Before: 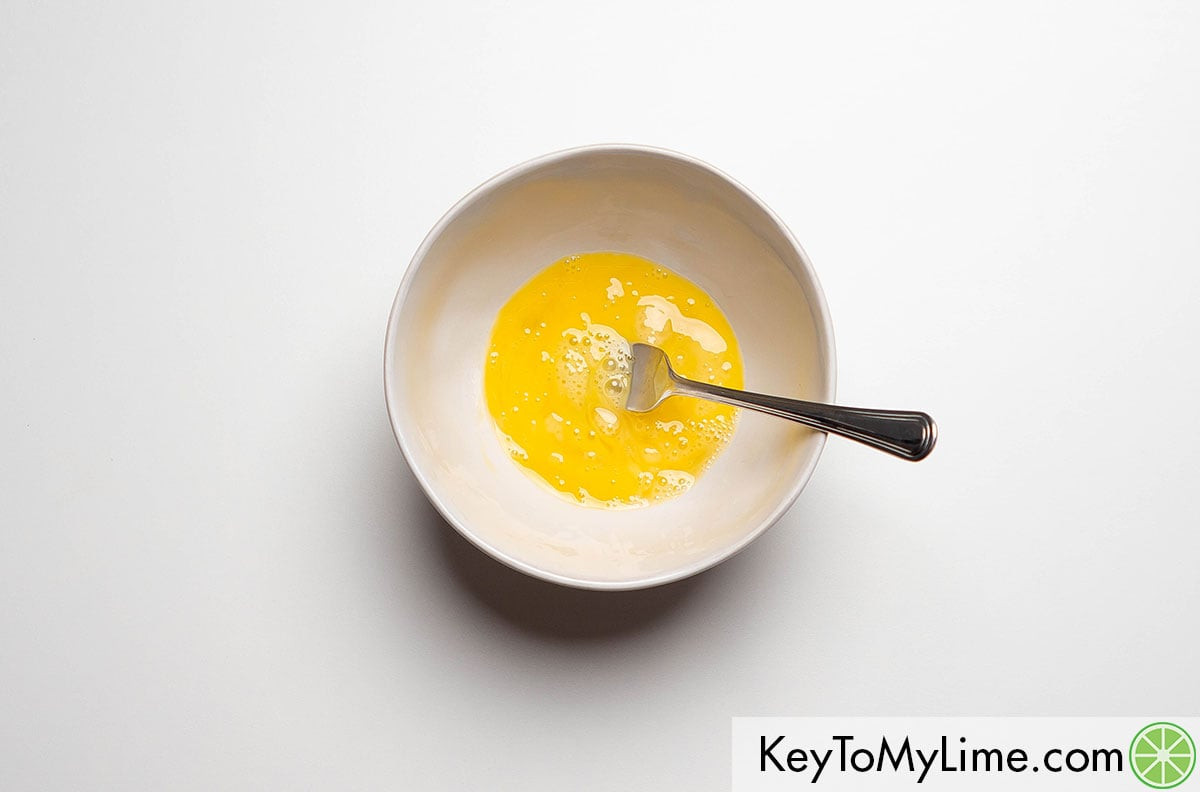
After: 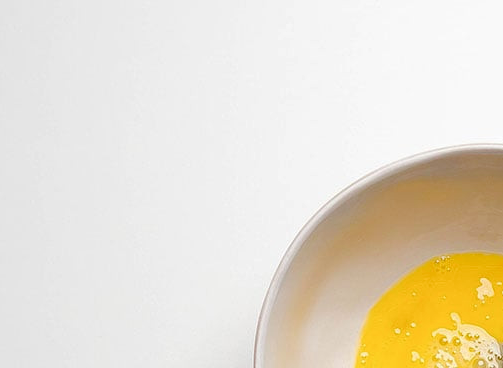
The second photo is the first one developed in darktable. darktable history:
color balance rgb: linear chroma grading › shadows 31.902%, linear chroma grading › global chroma -1.394%, linear chroma grading › mid-tones 3.941%, perceptual saturation grading › global saturation 20%, perceptual saturation grading › highlights -24.954%, perceptual saturation grading › shadows 23.953%
tone equalizer: edges refinement/feathering 500, mask exposure compensation -1.57 EV, preserve details no
crop and rotate: left 10.856%, top 0.103%, right 47.189%, bottom 53.338%
